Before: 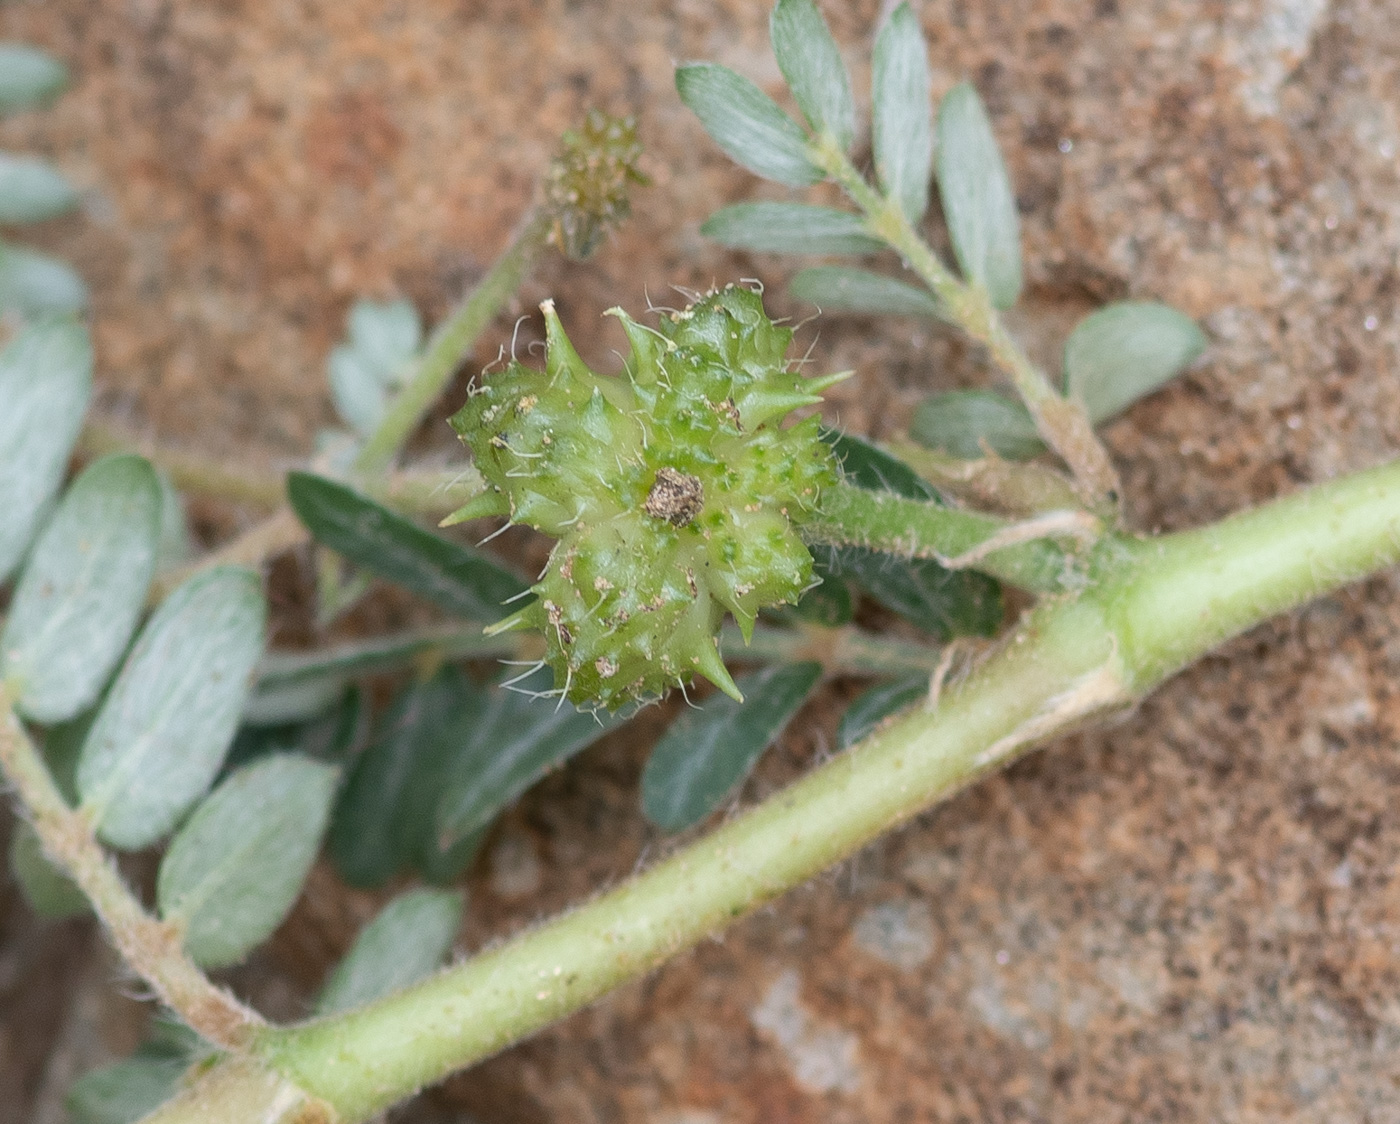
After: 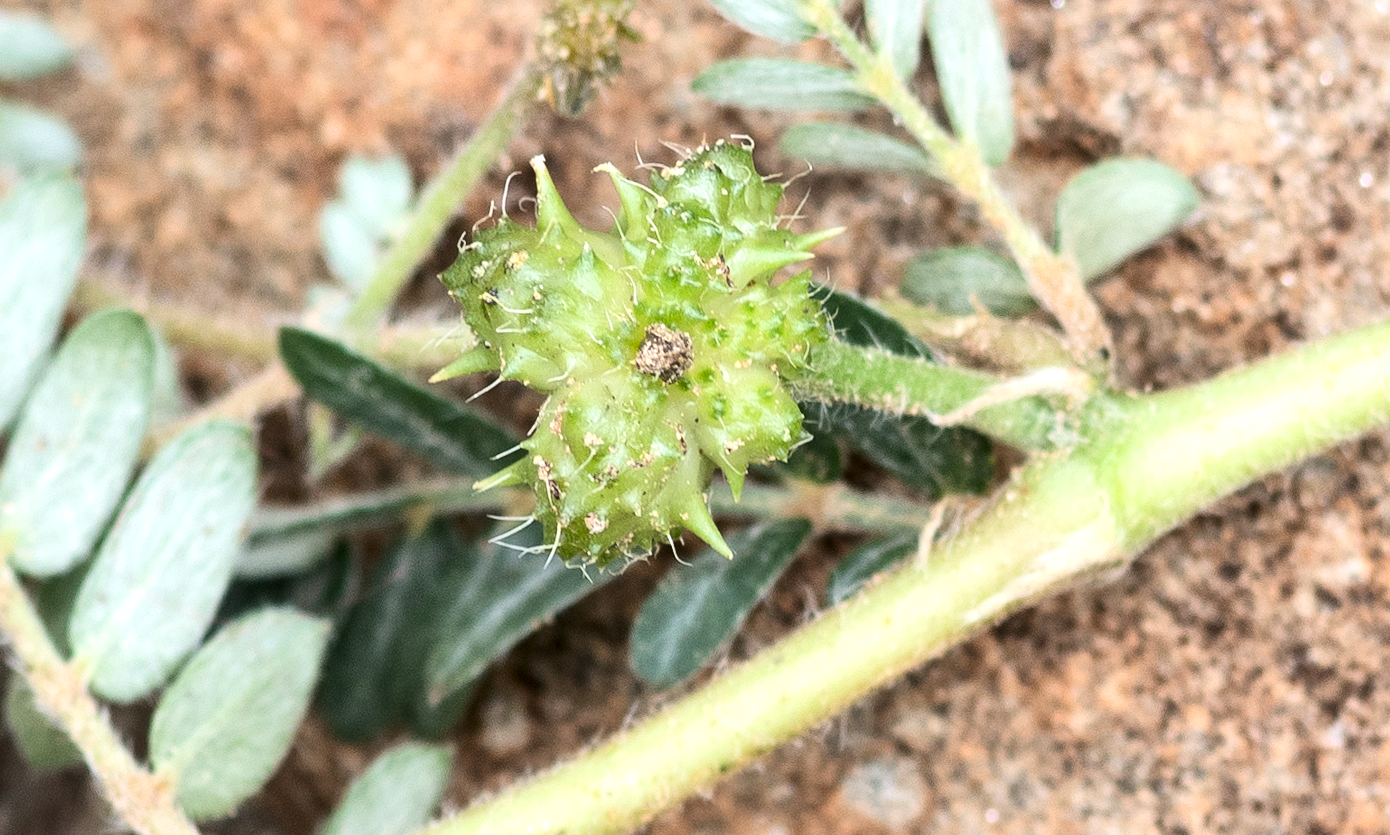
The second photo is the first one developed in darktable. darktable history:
white balance: red 1.009, blue 0.985
tone curve: curves: ch0 [(0, 0) (0.004, 0.001) (0.133, 0.112) (0.325, 0.362) (0.832, 0.893) (1, 1)], color space Lab, linked channels, preserve colors none
rotate and perspective: rotation 0.192°, lens shift (horizontal) -0.015, crop left 0.005, crop right 0.996, crop top 0.006, crop bottom 0.99
local contrast: mode bilateral grid, contrast 25, coarseness 50, detail 123%, midtone range 0.2
tone equalizer: -8 EV -0.75 EV, -7 EV -0.7 EV, -6 EV -0.6 EV, -5 EV -0.4 EV, -3 EV 0.4 EV, -2 EV 0.6 EV, -1 EV 0.7 EV, +0 EV 0.75 EV, edges refinement/feathering 500, mask exposure compensation -1.57 EV, preserve details no
crop and rotate: top 12.5%, bottom 12.5%
